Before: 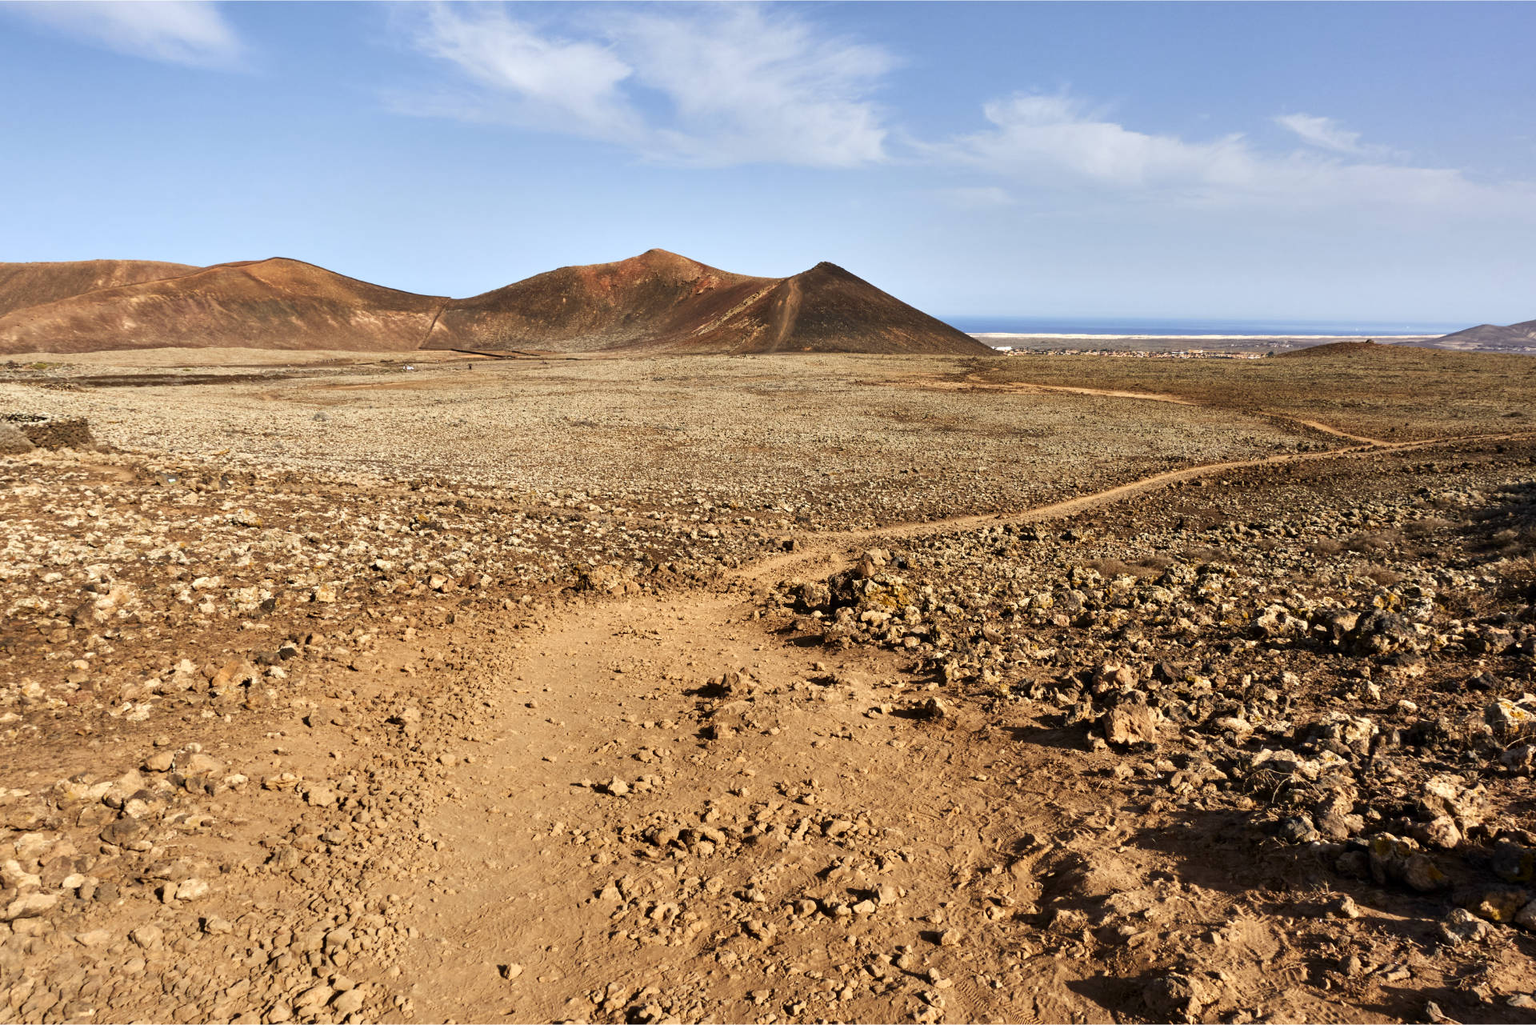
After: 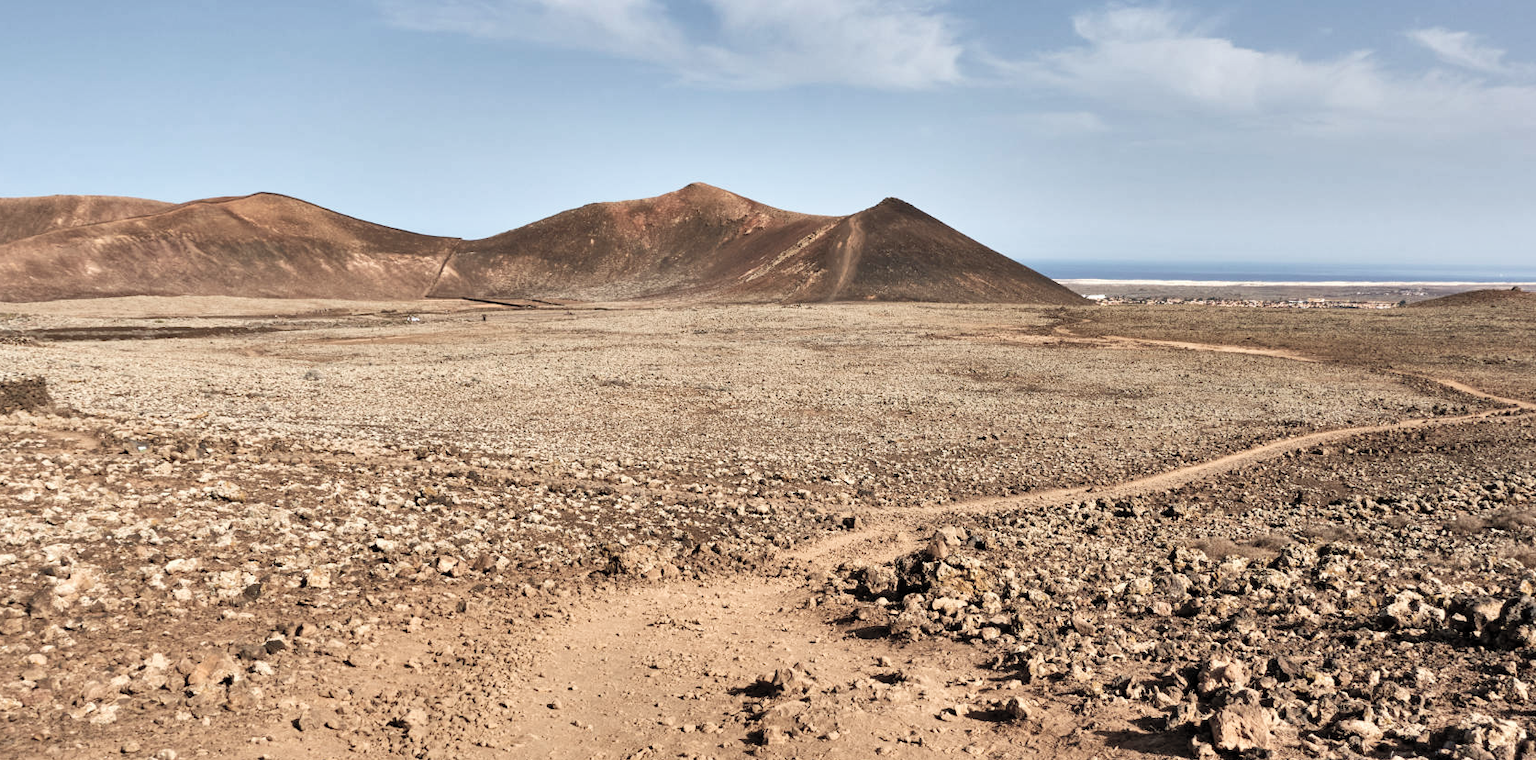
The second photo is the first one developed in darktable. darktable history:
velvia: strength 17.05%
crop: left 3.138%, top 8.817%, right 9.673%, bottom 26.397%
shadows and highlights: soften with gaussian
contrast brightness saturation: brightness 0.181, saturation -0.492
